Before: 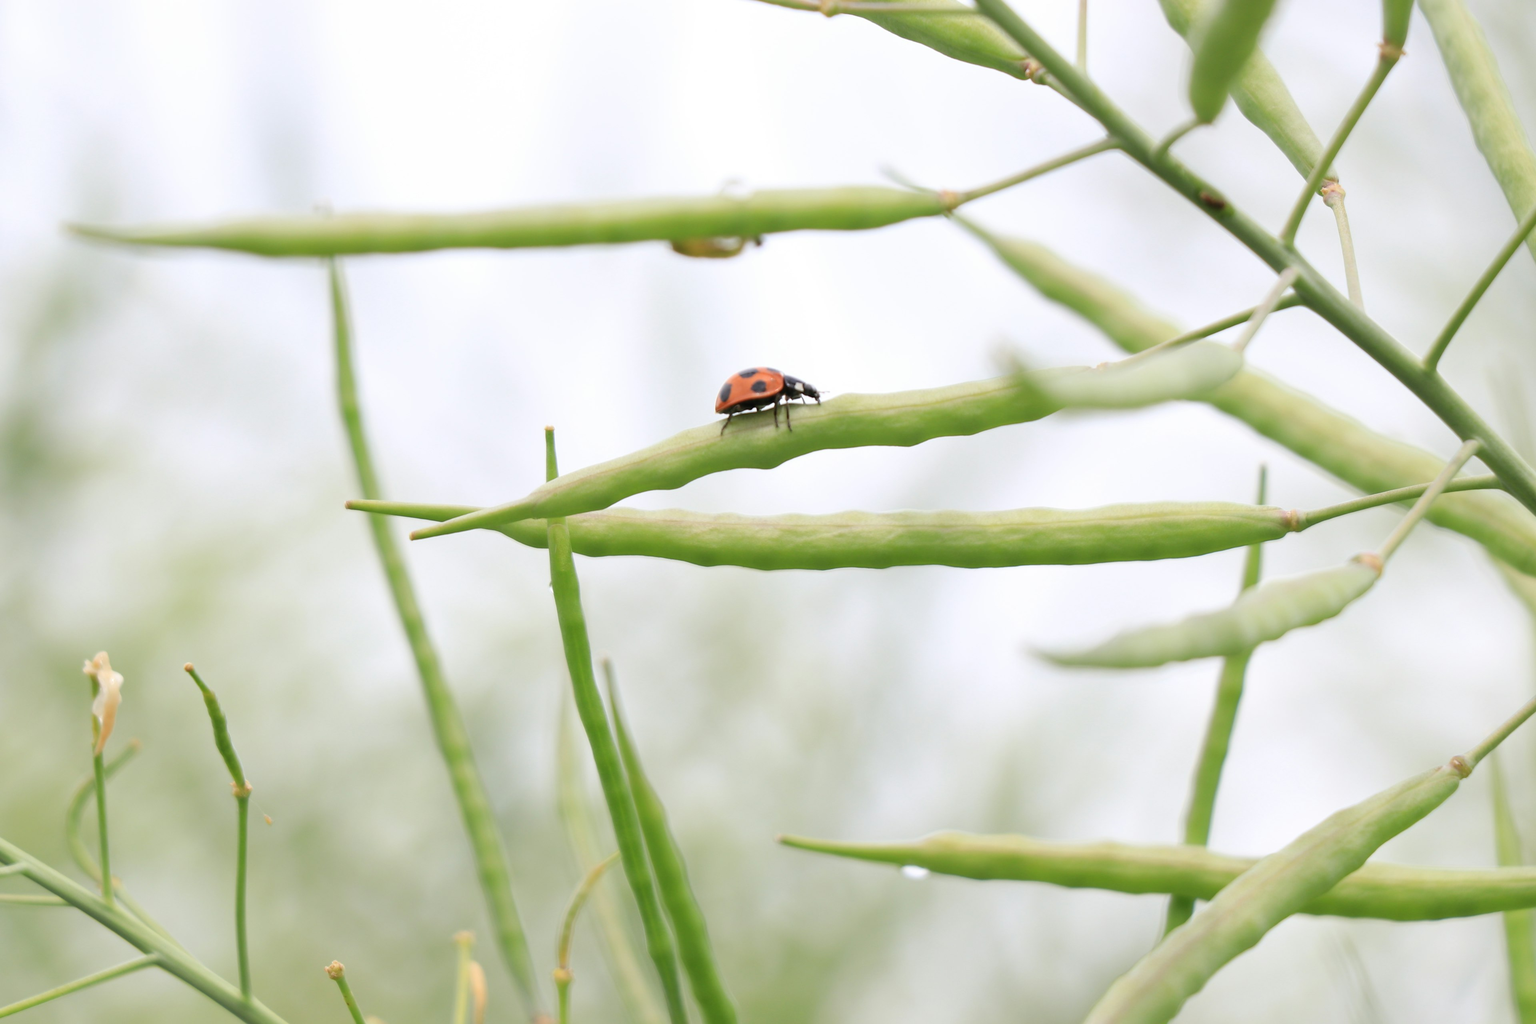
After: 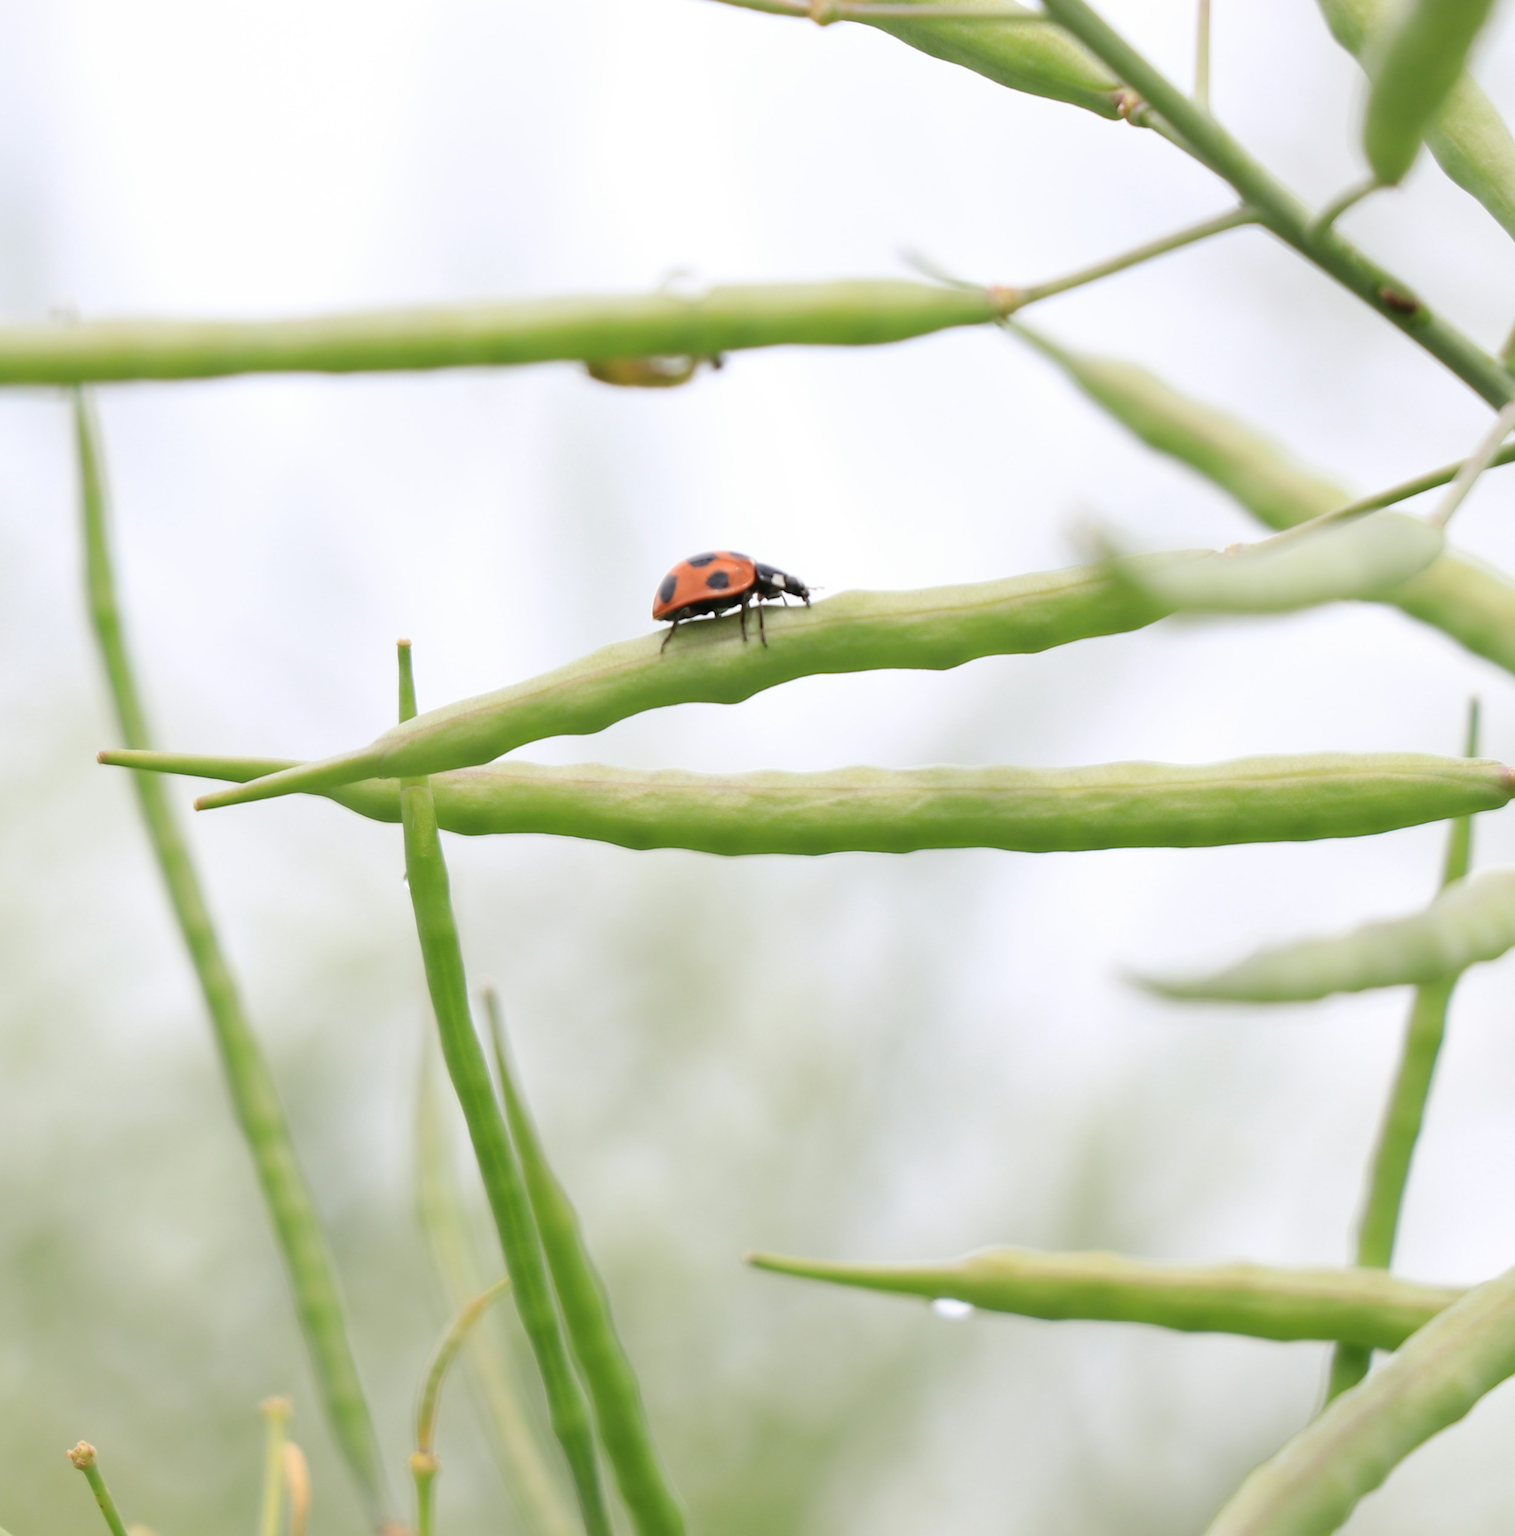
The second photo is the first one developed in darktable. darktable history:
crop and rotate: left 18.258%, right 15.961%
